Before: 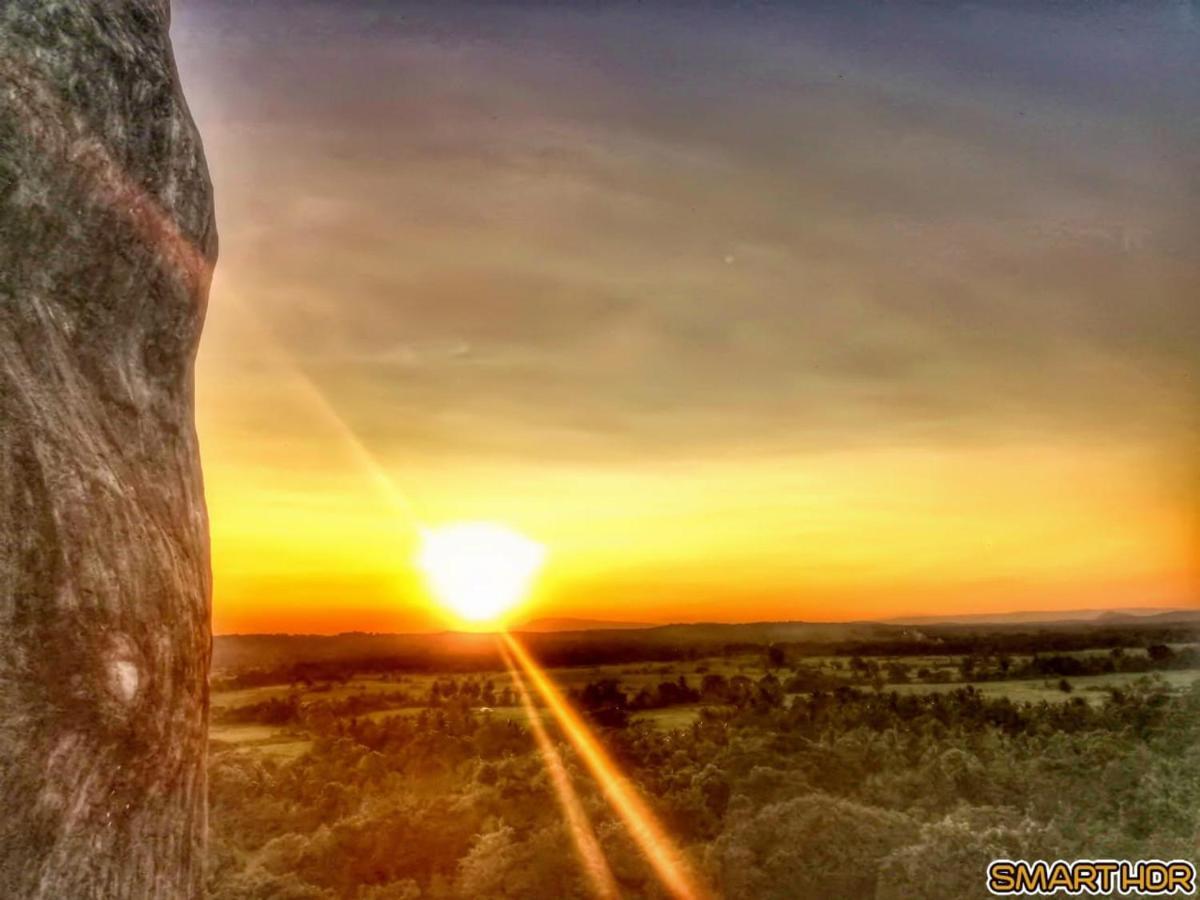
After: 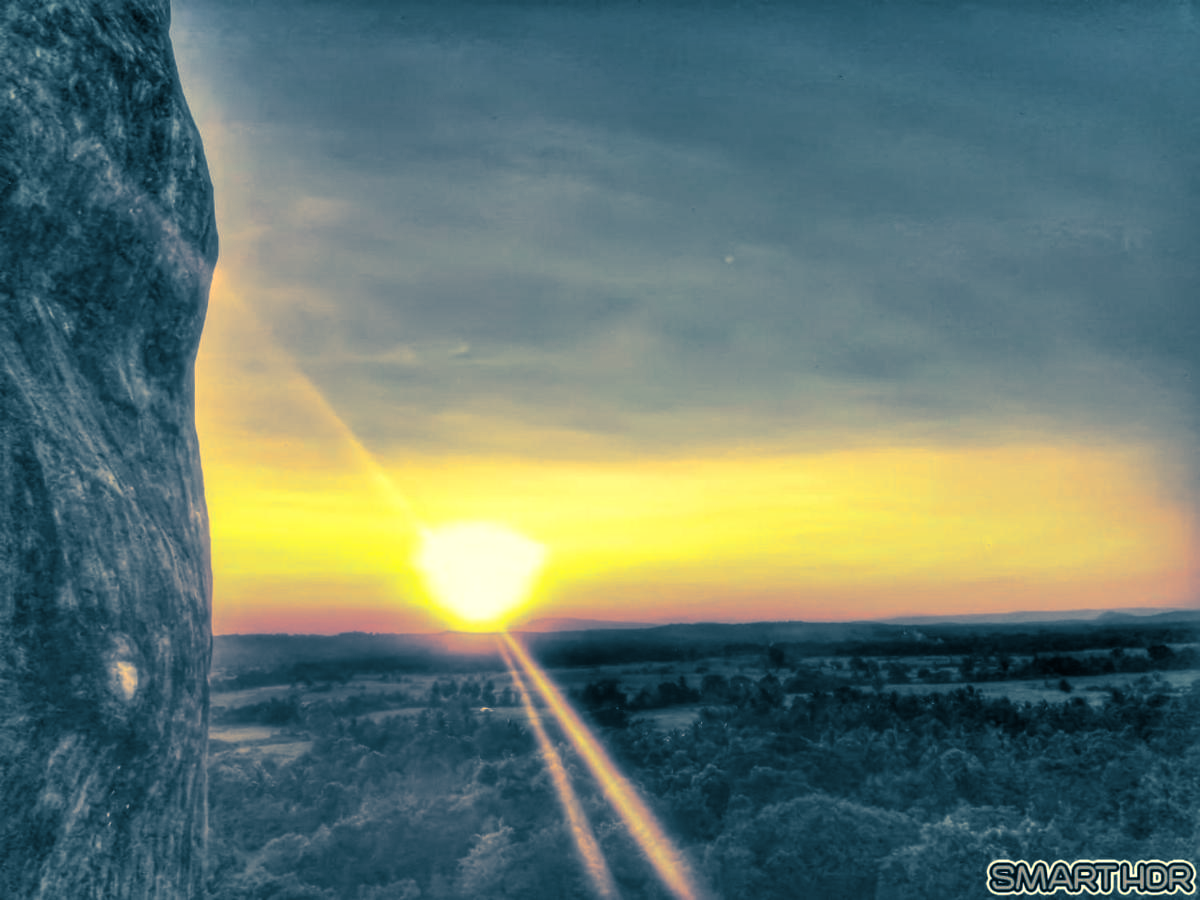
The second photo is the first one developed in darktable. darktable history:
channel mixer: red [0, 0, 0, 1, 0, 0, 0], green [0 ×4, 1, 0, 0], blue [0, 0, 0, 0.1, 0.1, 0.8, 0]
velvia: on, module defaults
split-toning: shadows › hue 212.4°, balance -70
